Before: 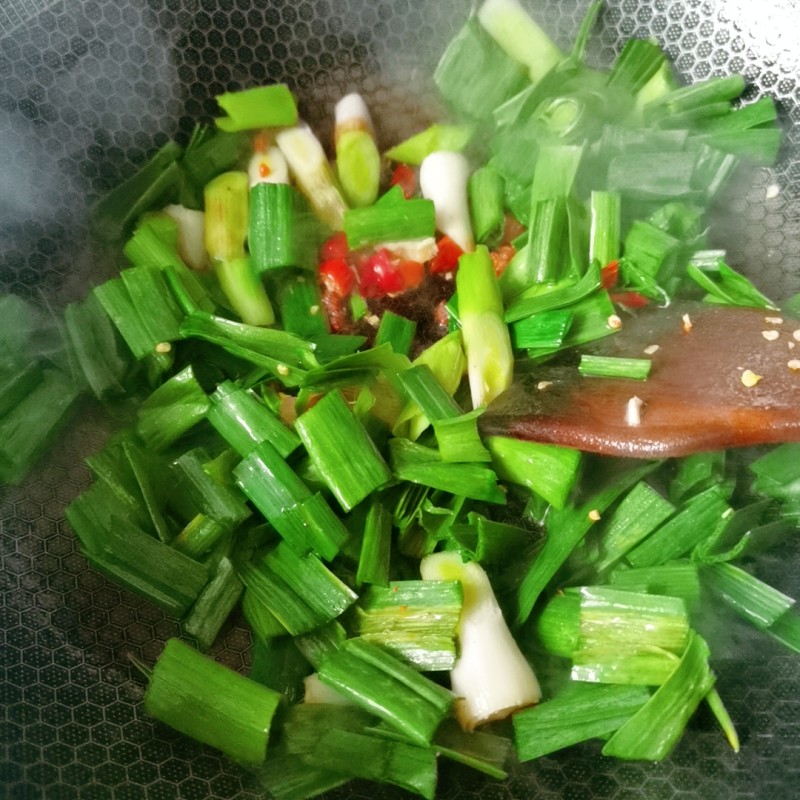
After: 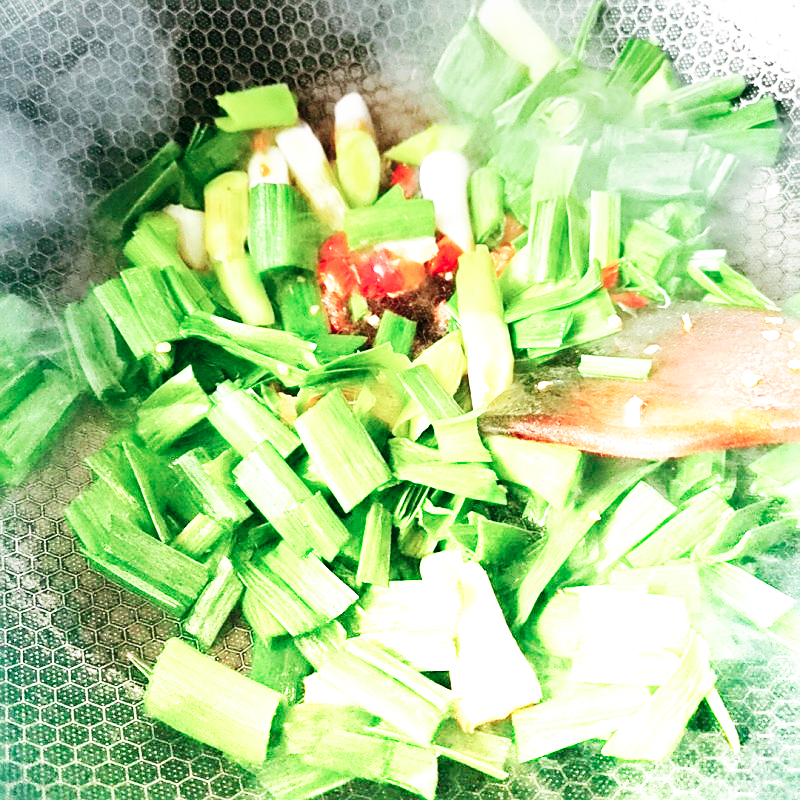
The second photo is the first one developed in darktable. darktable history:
base curve: curves: ch0 [(0, 0) (0.007, 0.004) (0.027, 0.03) (0.046, 0.07) (0.207, 0.54) (0.442, 0.872) (0.673, 0.972) (1, 1)], preserve colors none
color contrast: blue-yellow contrast 0.7
graduated density: density -3.9 EV
sharpen: amount 0.6
